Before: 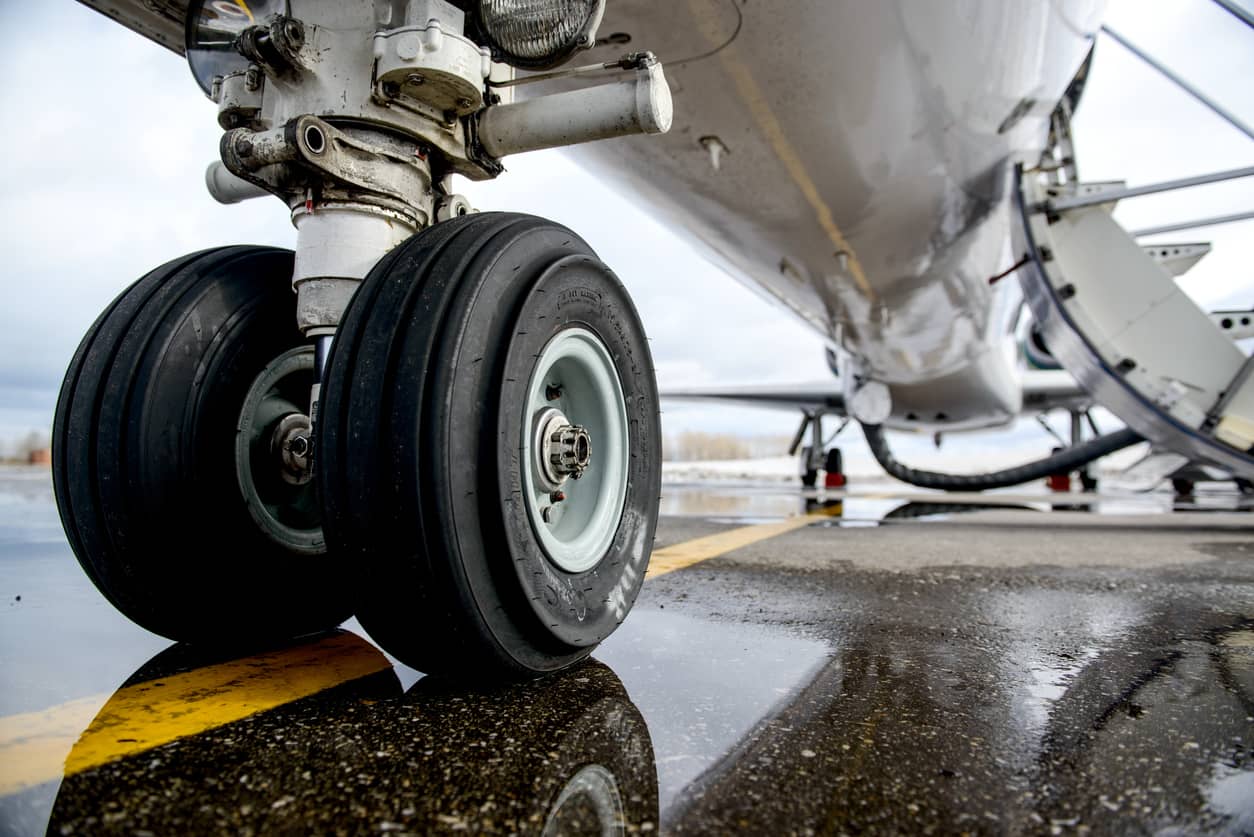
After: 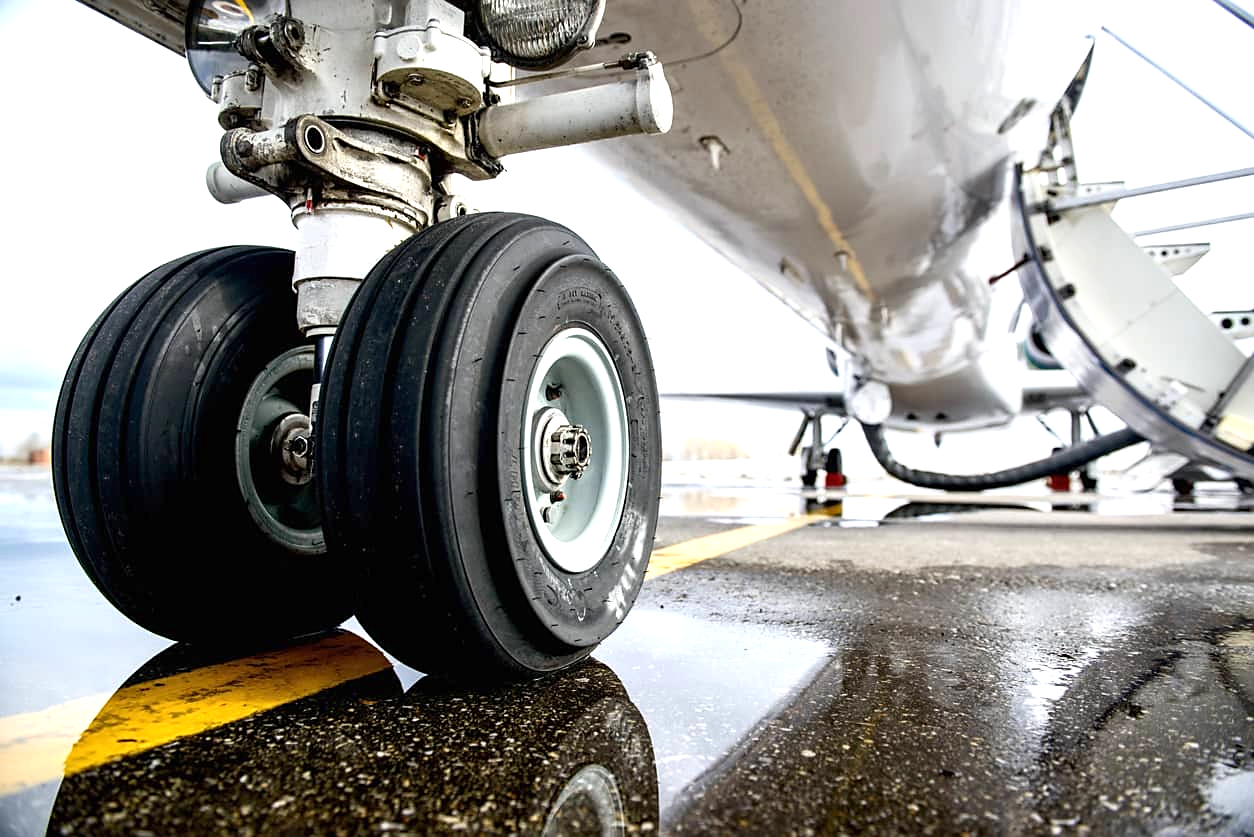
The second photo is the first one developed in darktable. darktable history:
sharpen: radius 1.824, amount 0.399, threshold 1.654
exposure: black level correction 0, exposure 0.88 EV, compensate highlight preservation false
